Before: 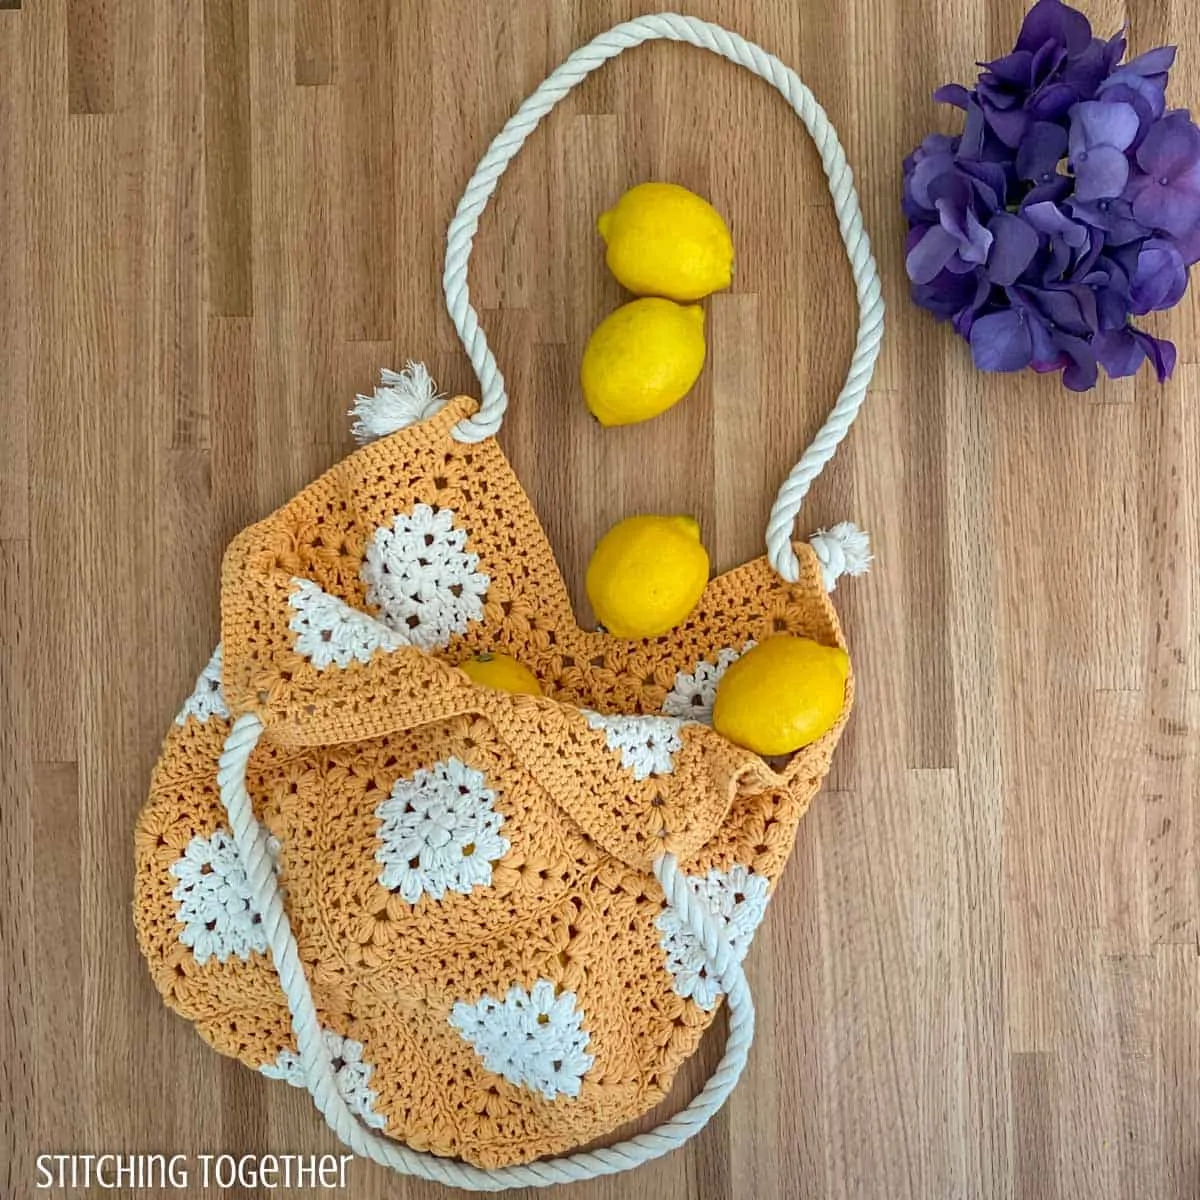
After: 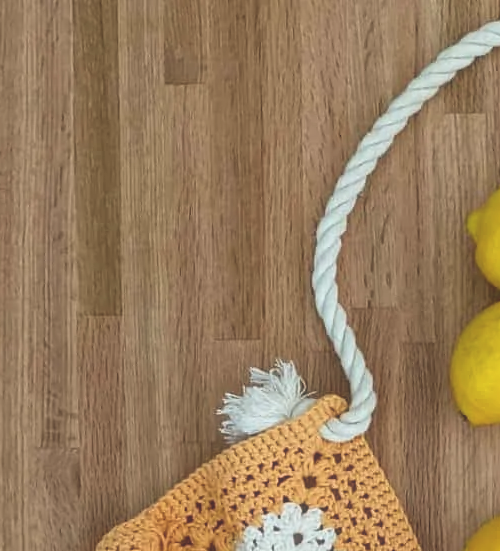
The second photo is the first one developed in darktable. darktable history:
exposure: black level correction -0.015, exposure -0.132 EV, compensate highlight preservation false
crop and rotate: left 10.934%, top 0.087%, right 47.393%, bottom 53.991%
haze removal: strength -0.108, adaptive false
